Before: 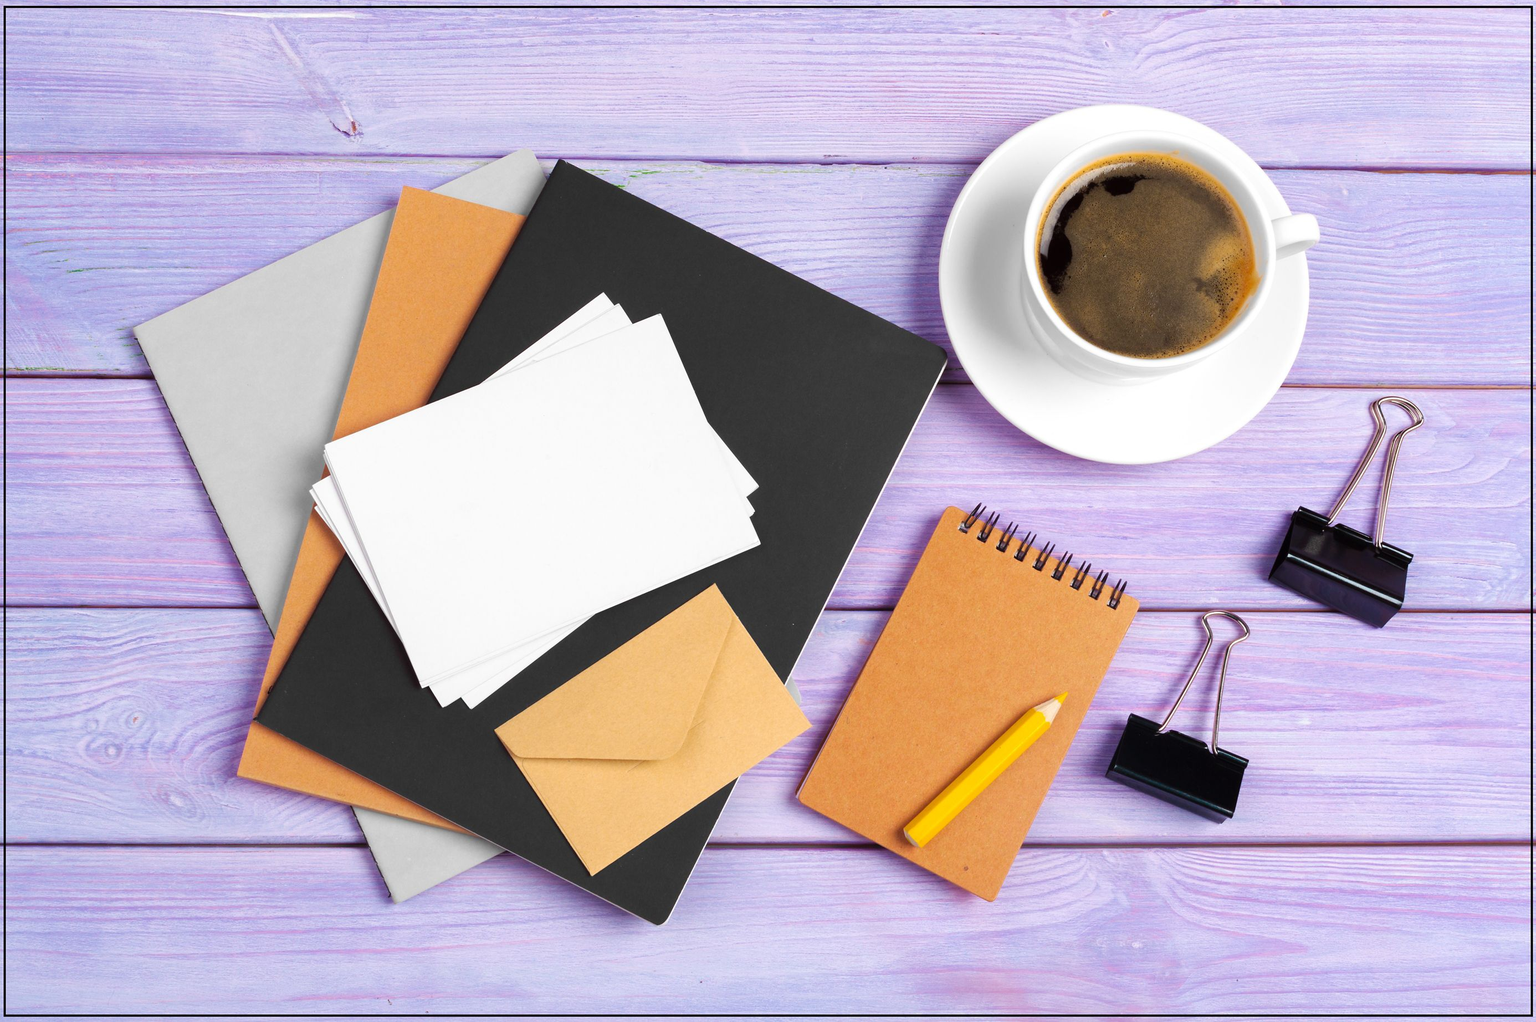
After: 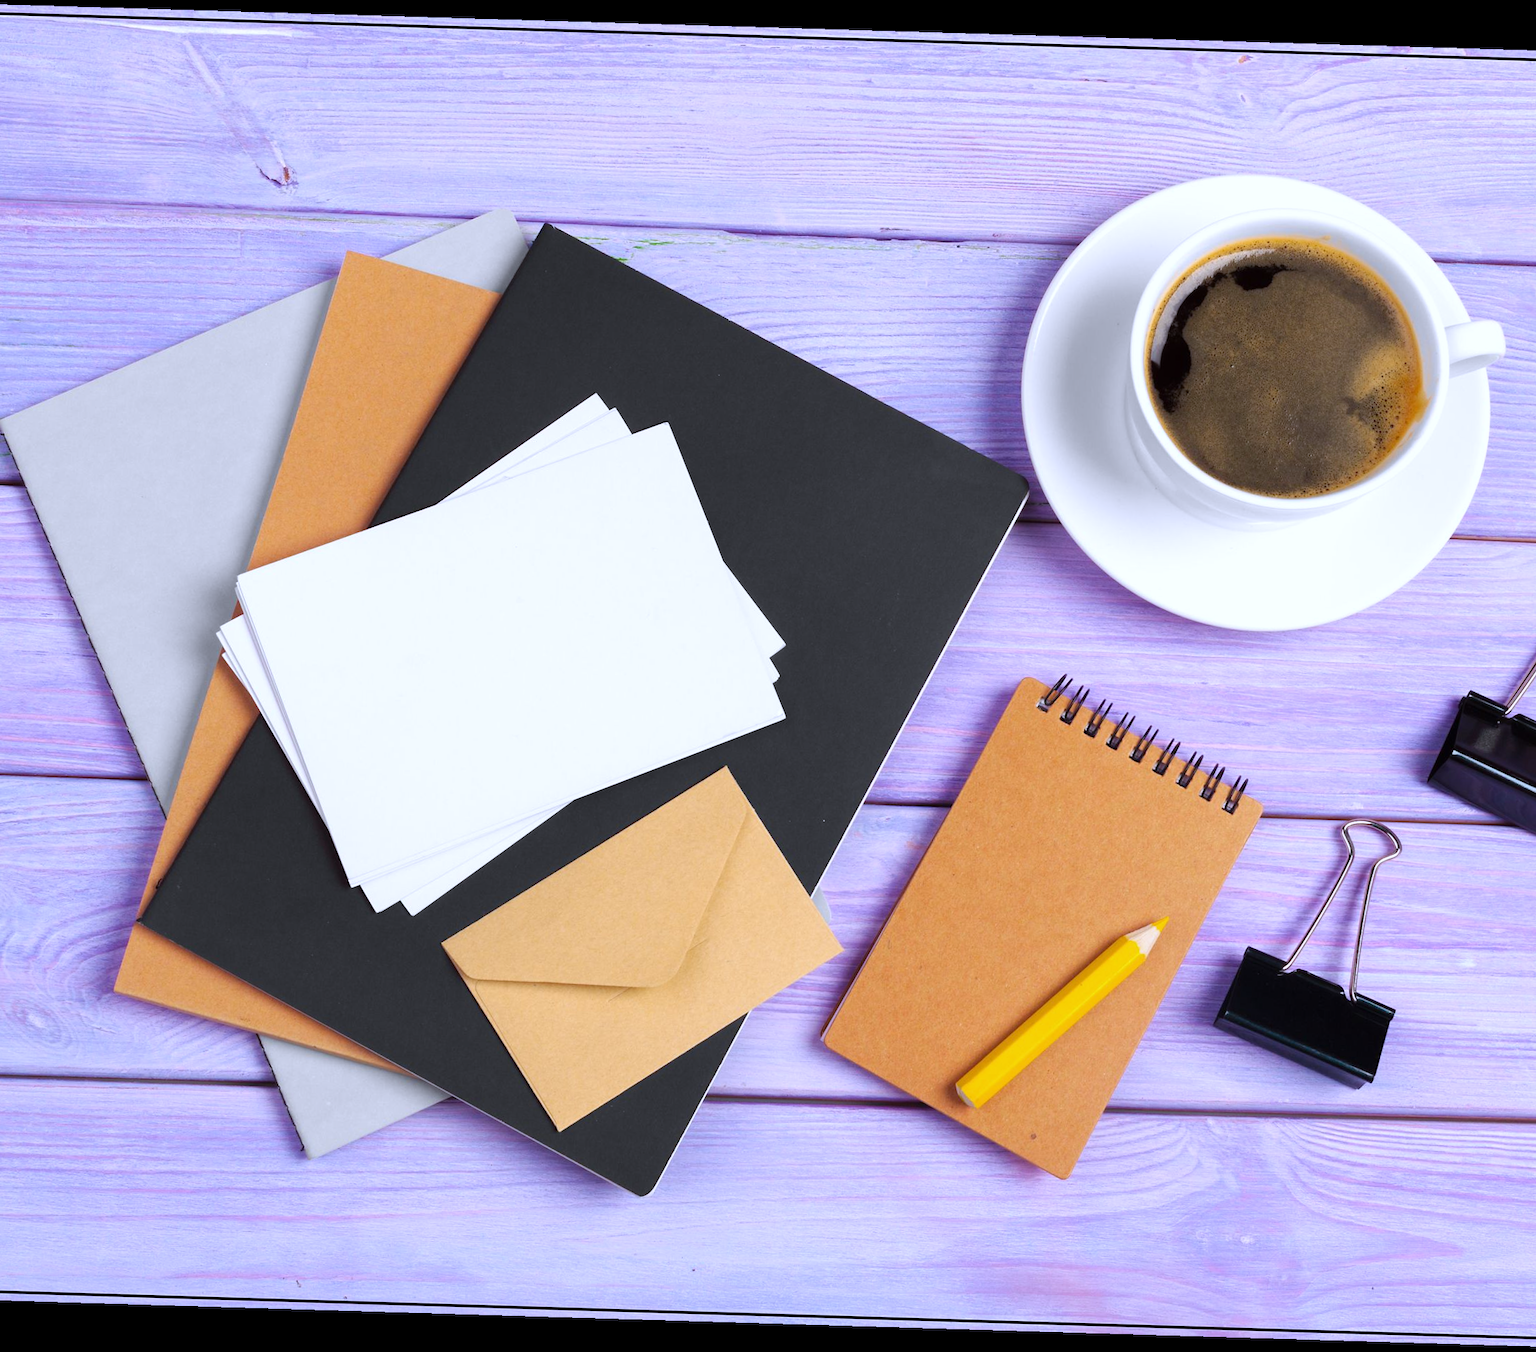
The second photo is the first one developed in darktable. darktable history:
crop: left 9.88%, right 12.664%
white balance: red 0.967, blue 1.119, emerald 0.756
rotate and perspective: rotation 1.72°, automatic cropping off
local contrast: mode bilateral grid, contrast 20, coarseness 50, detail 102%, midtone range 0.2
